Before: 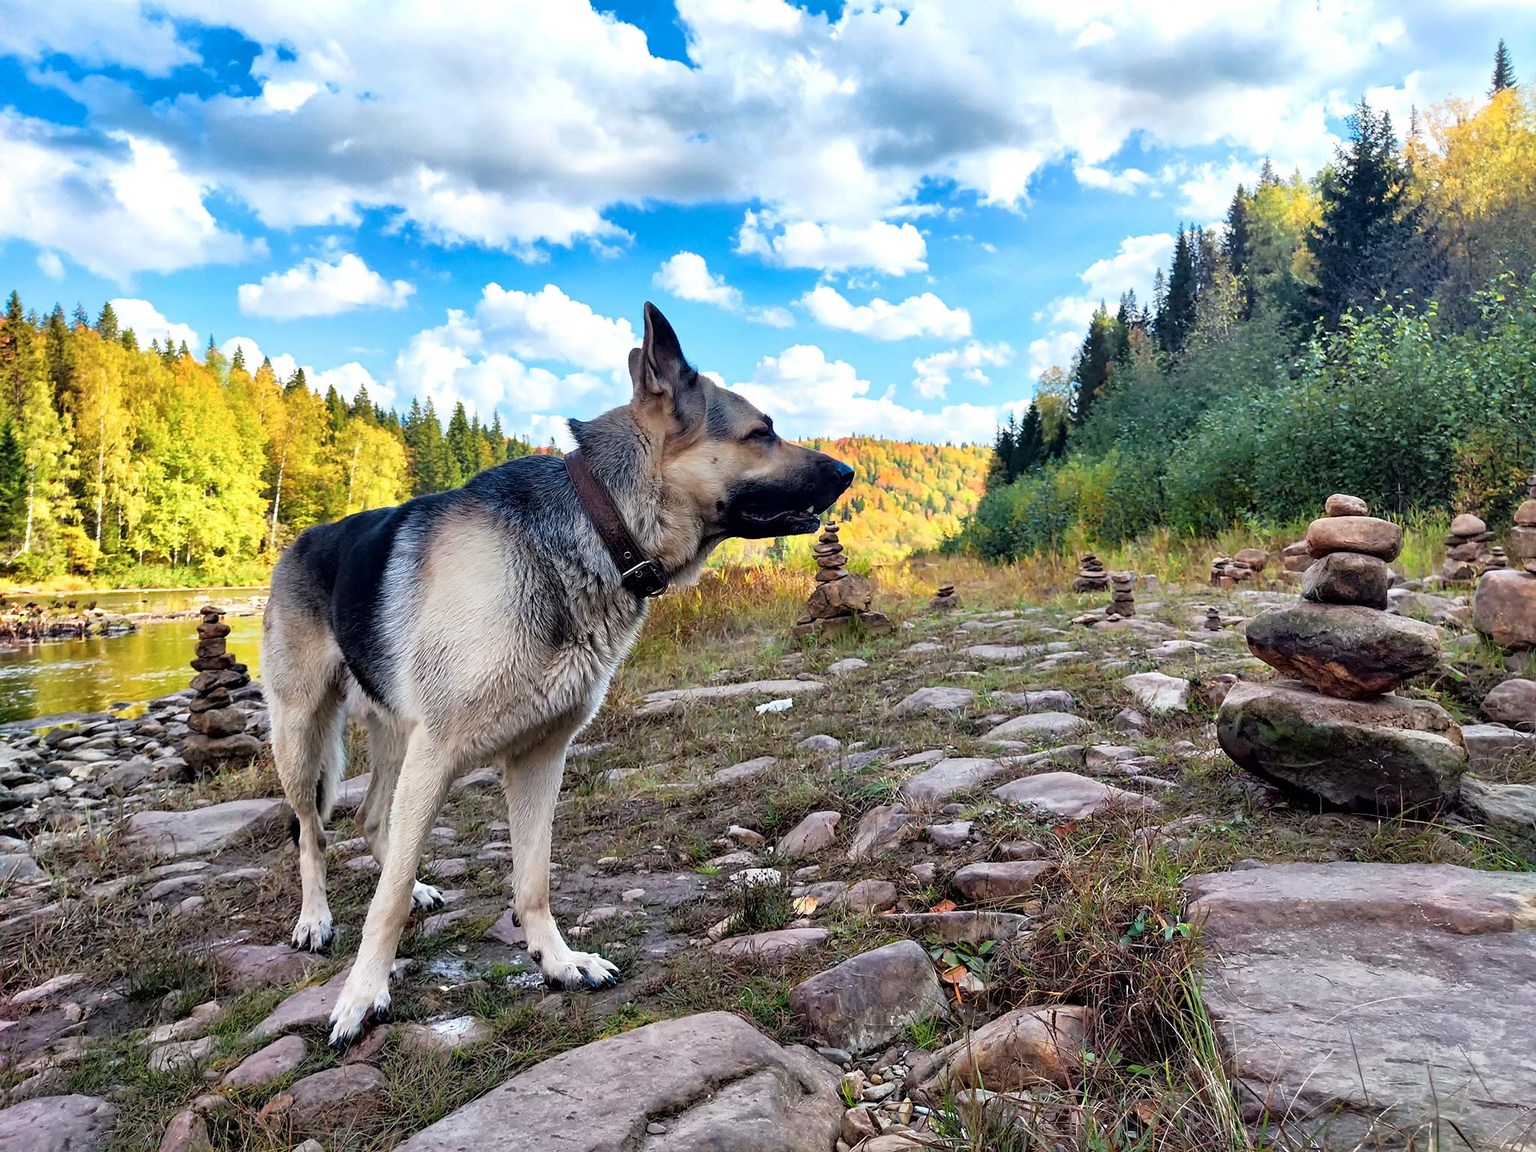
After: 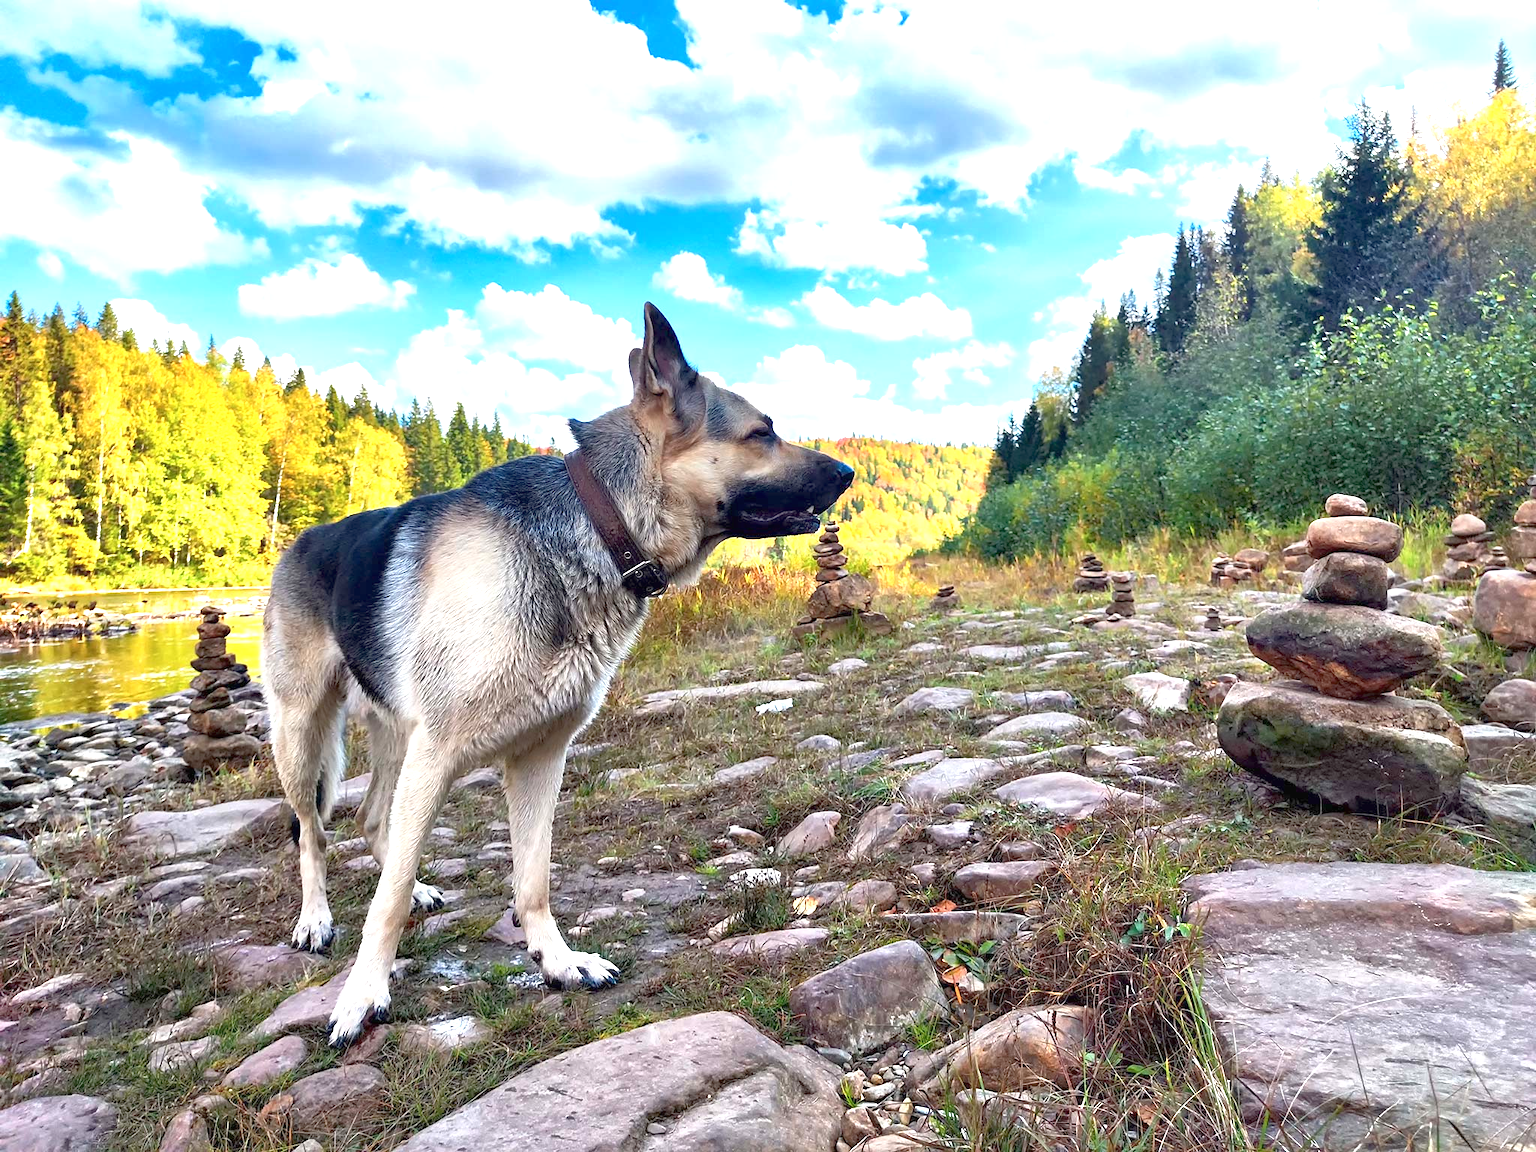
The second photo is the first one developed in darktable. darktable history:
rgb curve: curves: ch0 [(0, 0) (0.072, 0.166) (0.217, 0.293) (0.414, 0.42) (1, 1)], compensate middle gray true, preserve colors basic power
exposure: black level correction 0, exposure 0.7 EV, compensate exposure bias true, compensate highlight preservation false
